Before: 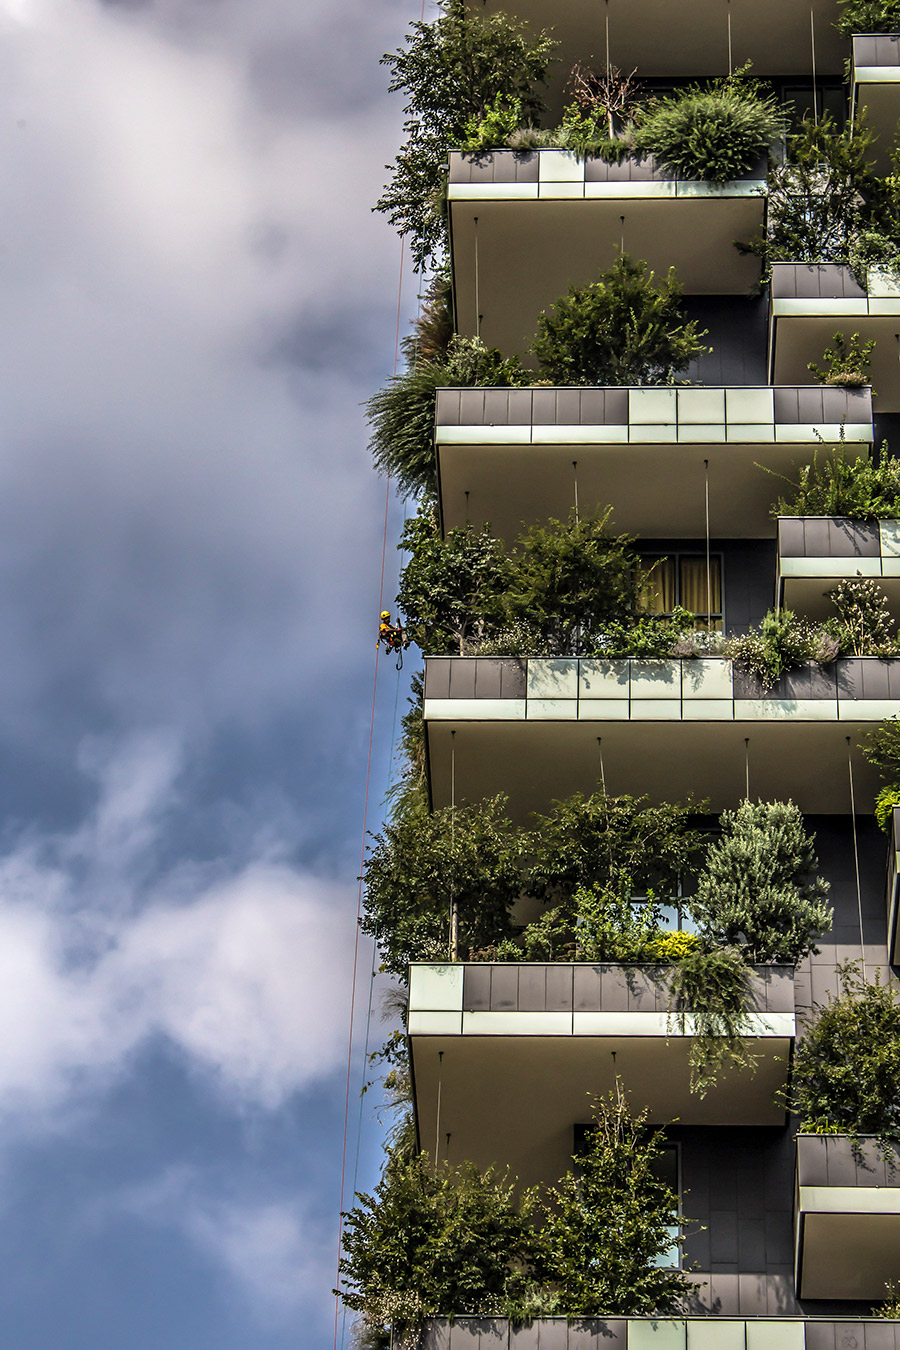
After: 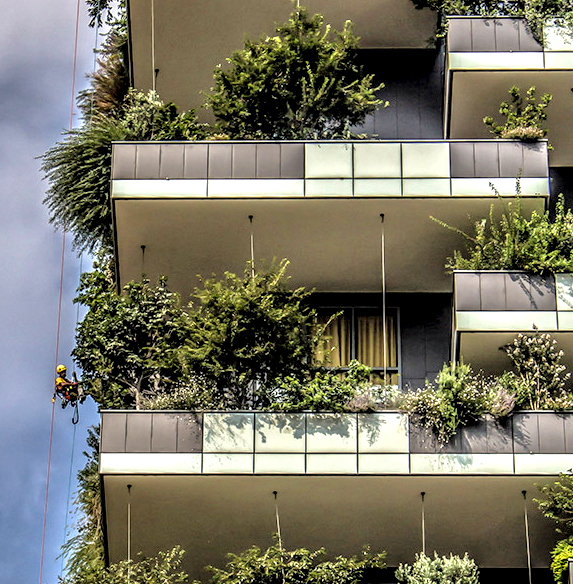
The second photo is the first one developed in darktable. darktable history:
tone equalizer: -7 EV 0.15 EV, -6 EV 0.6 EV, -5 EV 1.15 EV, -4 EV 1.33 EV, -3 EV 1.15 EV, -2 EV 0.6 EV, -1 EV 0.15 EV, mask exposure compensation -0.5 EV
crop: left 36.005%, top 18.293%, right 0.31%, bottom 38.444%
local contrast: highlights 60%, shadows 60%, detail 160%
